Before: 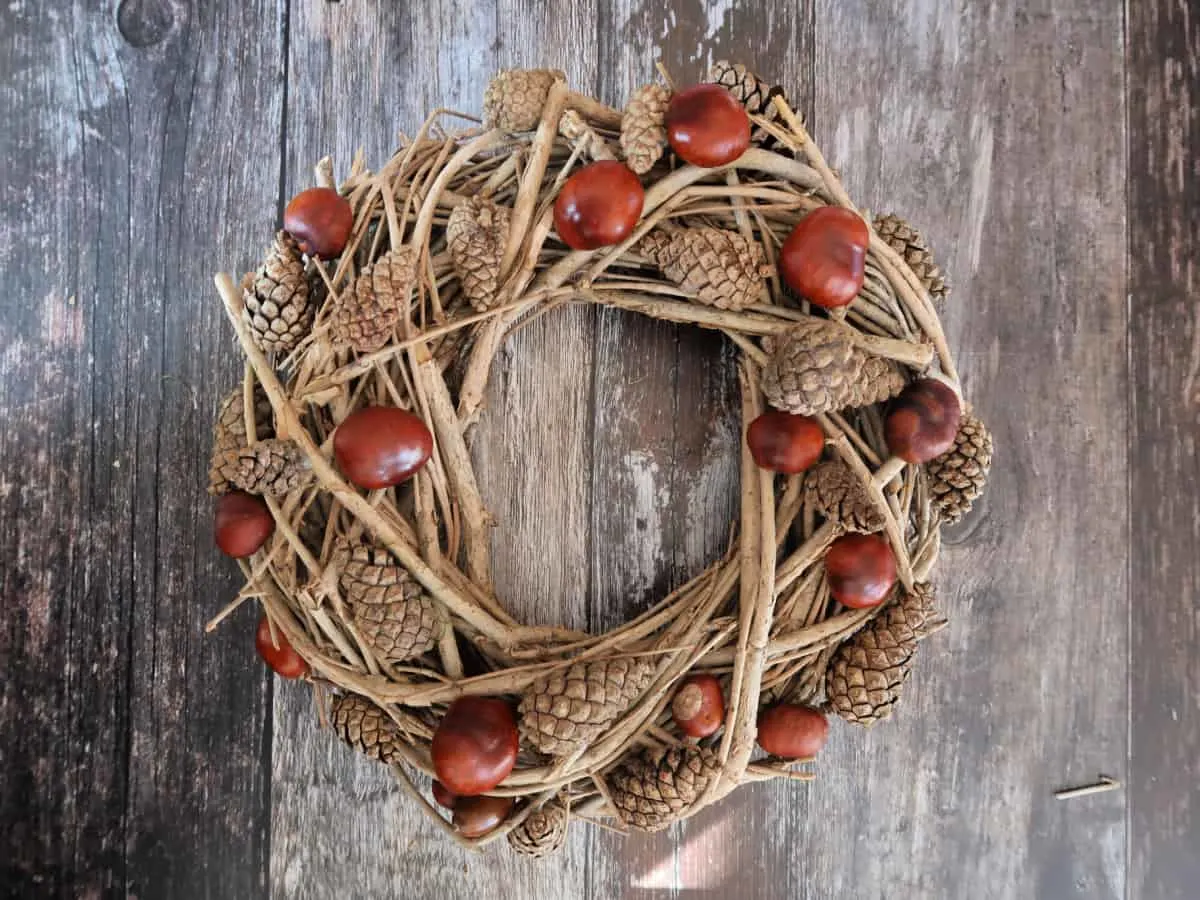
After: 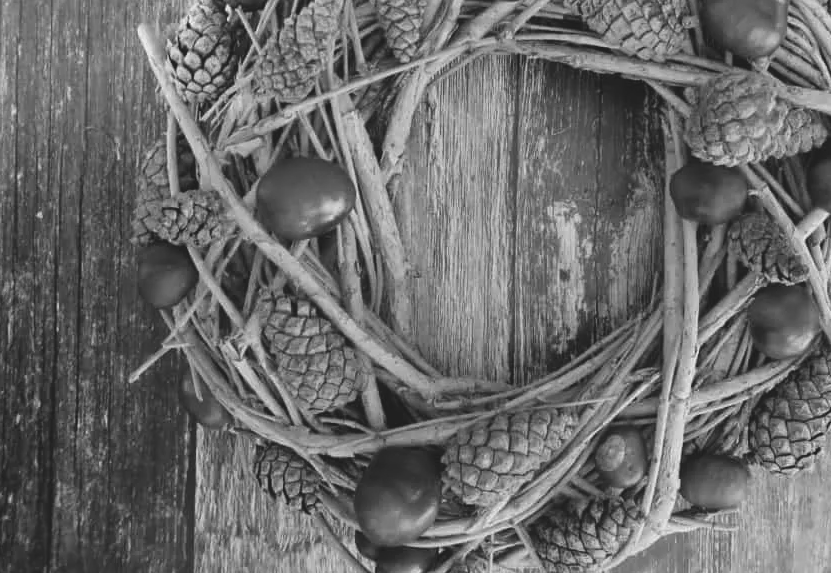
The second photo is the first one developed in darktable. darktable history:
color correction: highlights a* -0.137, highlights b* -5.91, shadows a* -0.137, shadows b* -0.137
monochrome: on, module defaults
crop: left 6.488%, top 27.668%, right 24.183%, bottom 8.656%
exposure: black level correction -0.014, exposure -0.193 EV, compensate highlight preservation false
